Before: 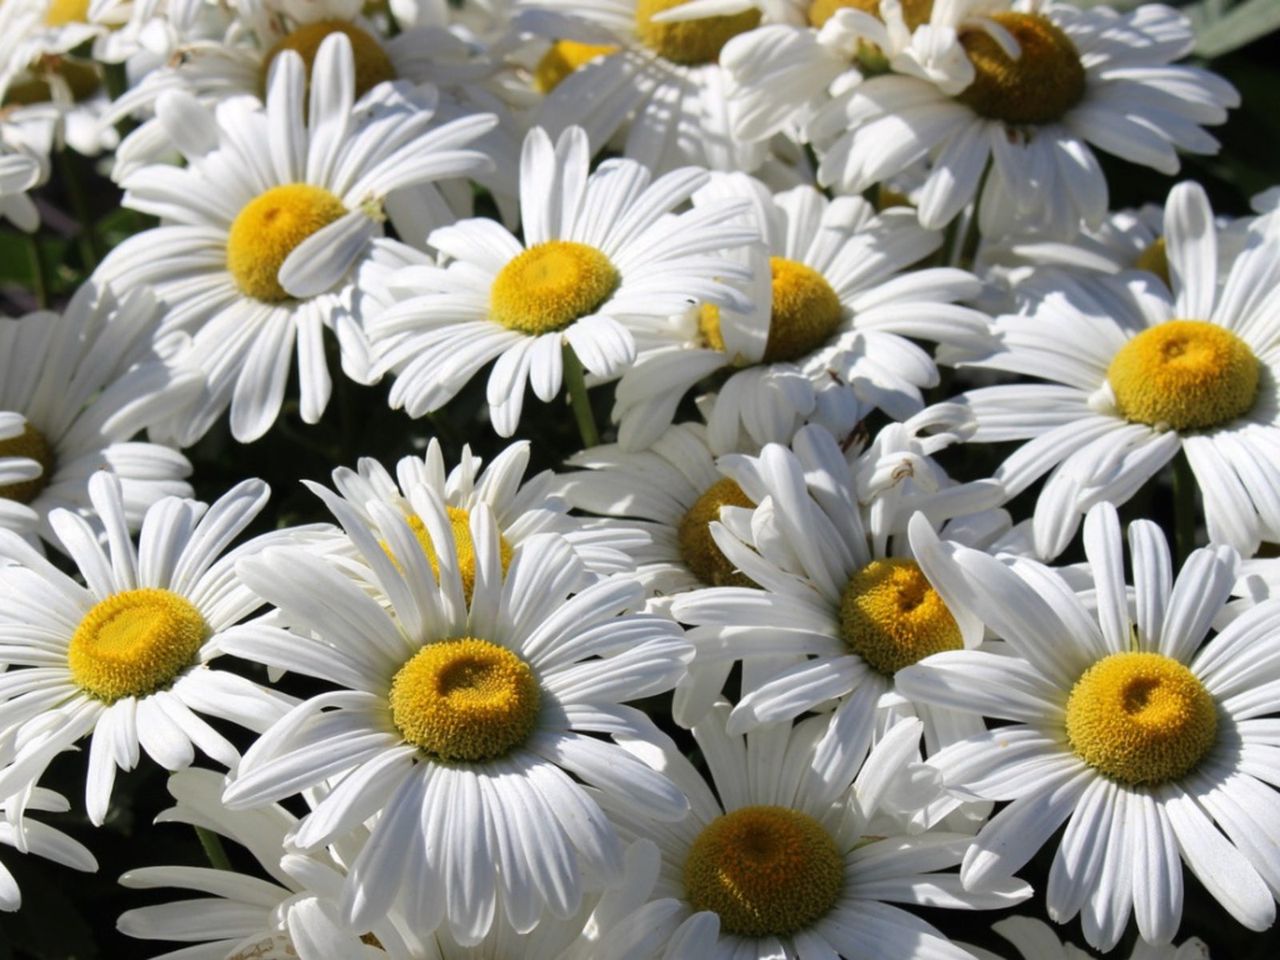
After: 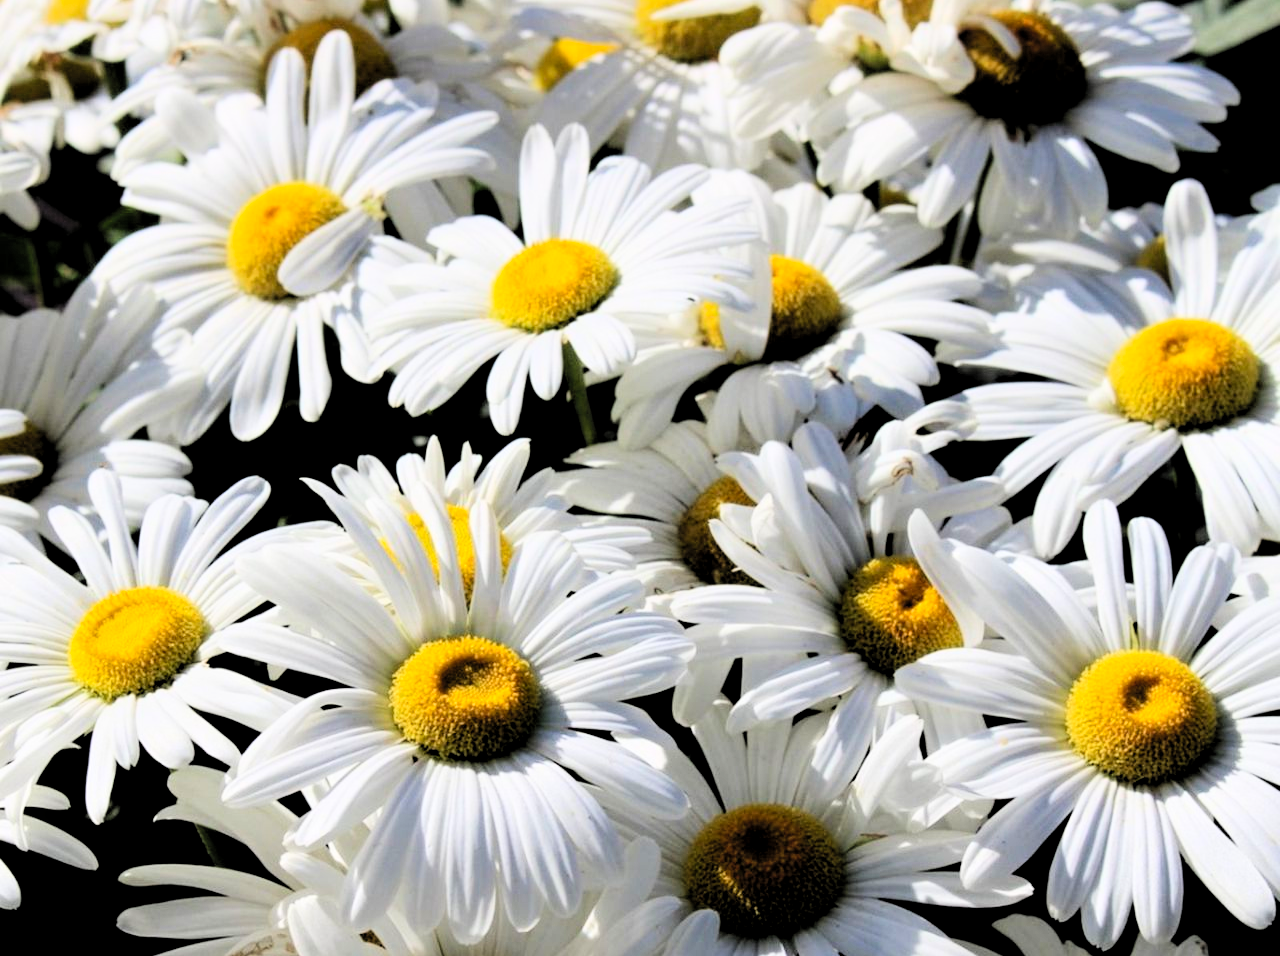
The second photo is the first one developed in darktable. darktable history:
contrast brightness saturation: contrast 0.24, brightness 0.262, saturation 0.395
local contrast: highlights 107%, shadows 100%, detail 120%, midtone range 0.2
crop: top 0.245%, bottom 0.133%
color zones: curves: ch1 [(0, 0.469) (0.001, 0.469) (0.12, 0.446) (0.248, 0.469) (0.5, 0.5) (0.748, 0.5) (0.999, 0.469) (1, 0.469)]
filmic rgb: black relative exposure -3.4 EV, white relative exposure 3.45 EV, hardness 2.37, contrast 1.103, iterations of high-quality reconstruction 0
